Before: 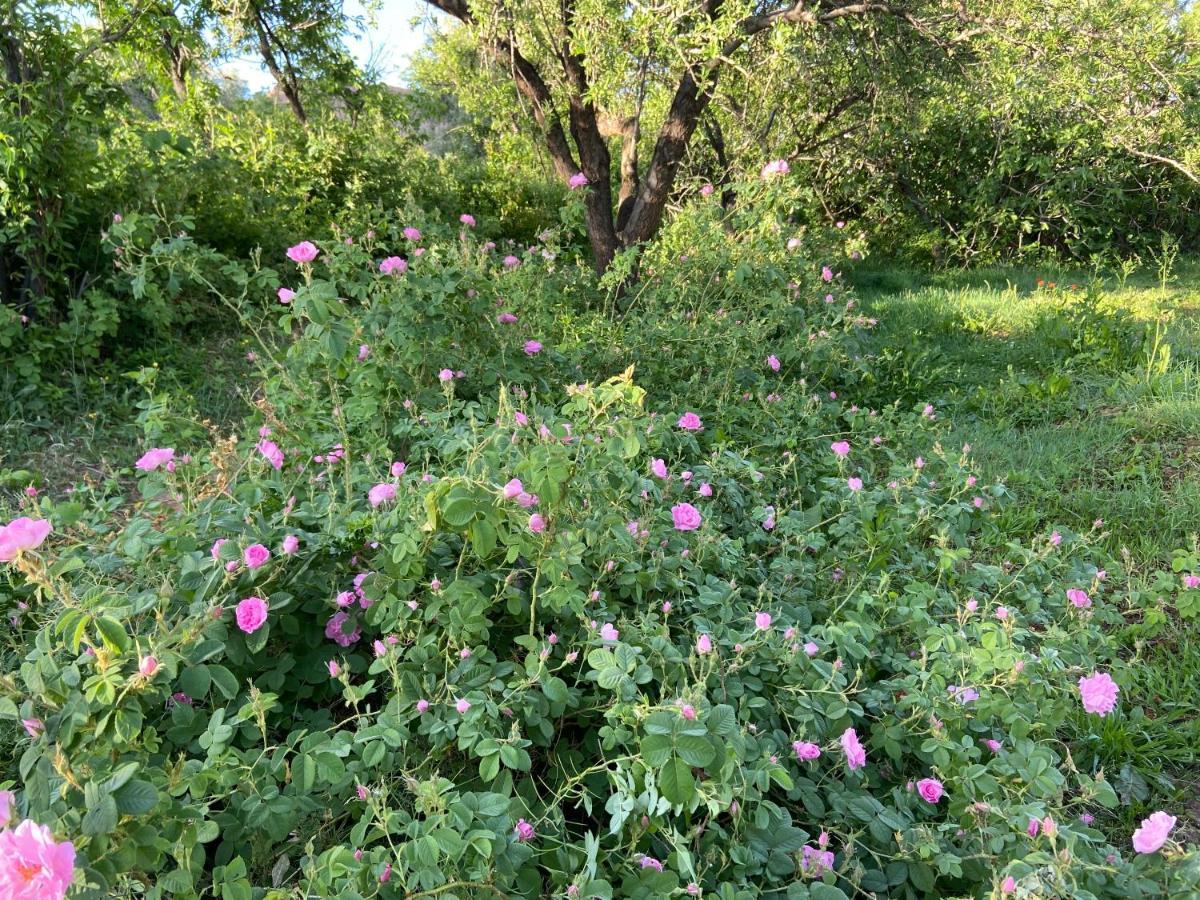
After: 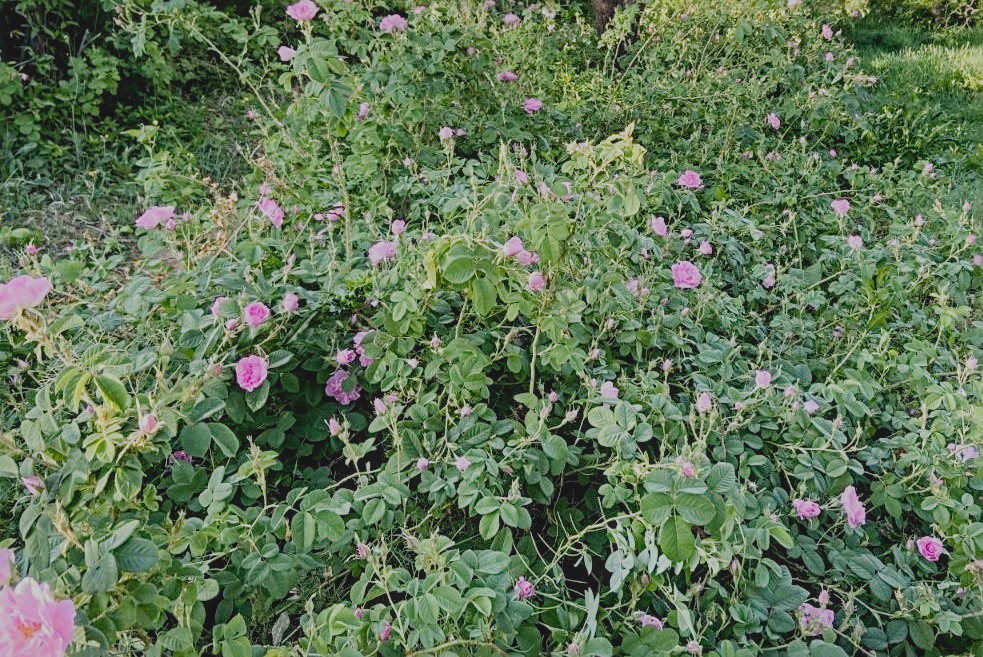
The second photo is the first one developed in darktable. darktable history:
crop: top 26.997%, right 18.022%
color balance rgb: shadows lift › chroma 3.005%, shadows lift › hue 279.7°, perceptual saturation grading › global saturation -0.079%, perceptual saturation grading › mid-tones 11.075%, contrast -9.506%
filmic rgb: black relative exposure -7.1 EV, white relative exposure 5.37 EV, threshold 2.97 EV, hardness 3.03, preserve chrominance no, color science v3 (2019), use custom middle-gray values true, enable highlight reconstruction true
contrast brightness saturation: contrast -0.167, brightness 0.047, saturation -0.129
local contrast: on, module defaults
sharpen: radius 3.982
